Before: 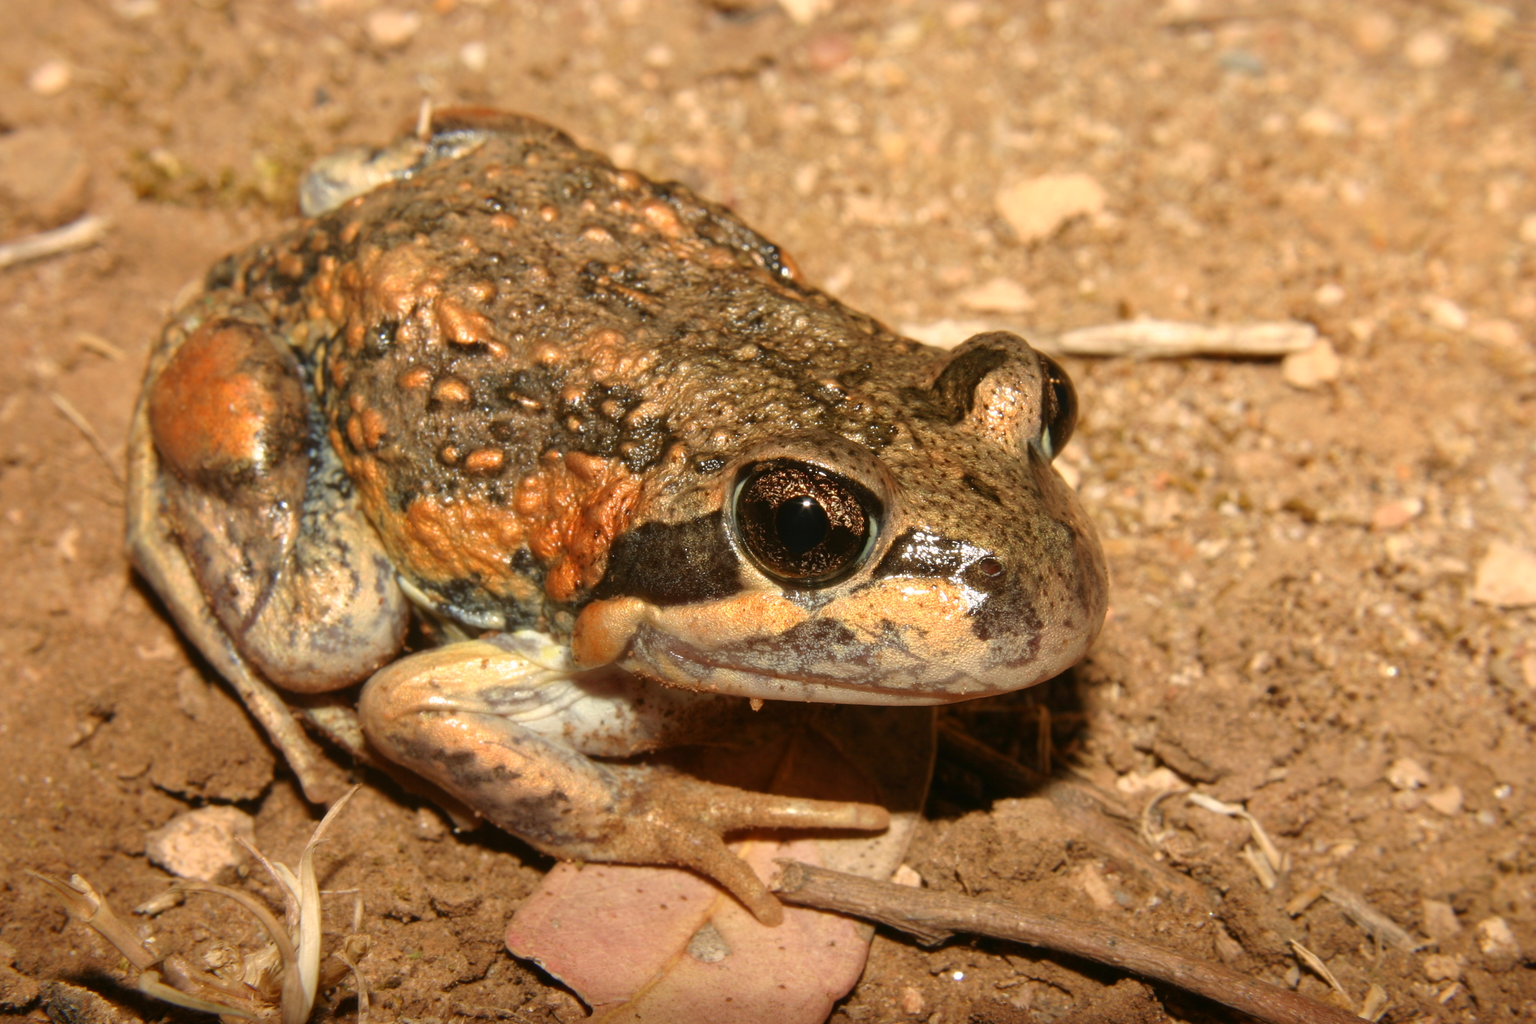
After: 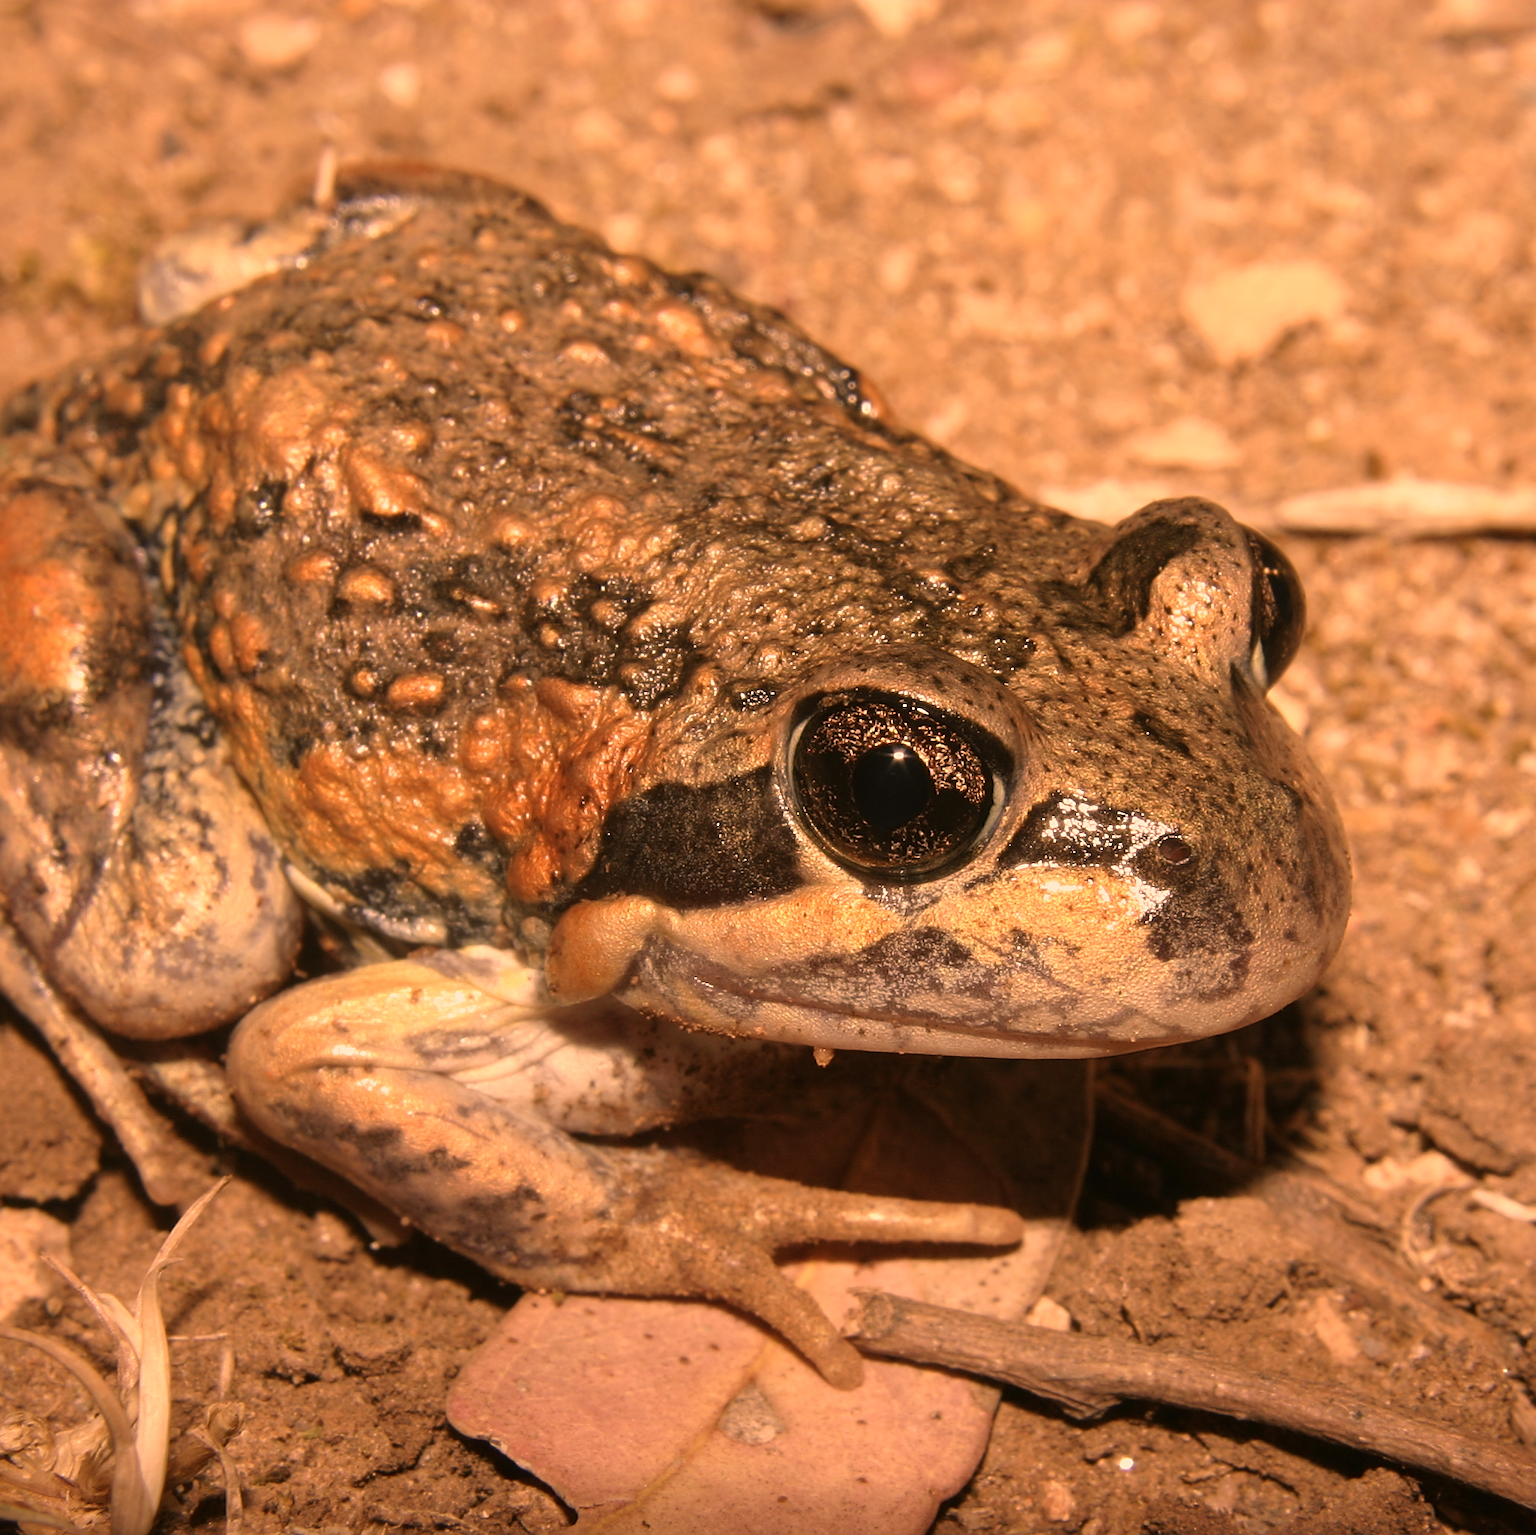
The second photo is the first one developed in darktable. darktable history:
crop and rotate: left 13.537%, right 19.796%
color correction: highlights a* 40, highlights b* 40, saturation 0.69
sharpen: on, module defaults
